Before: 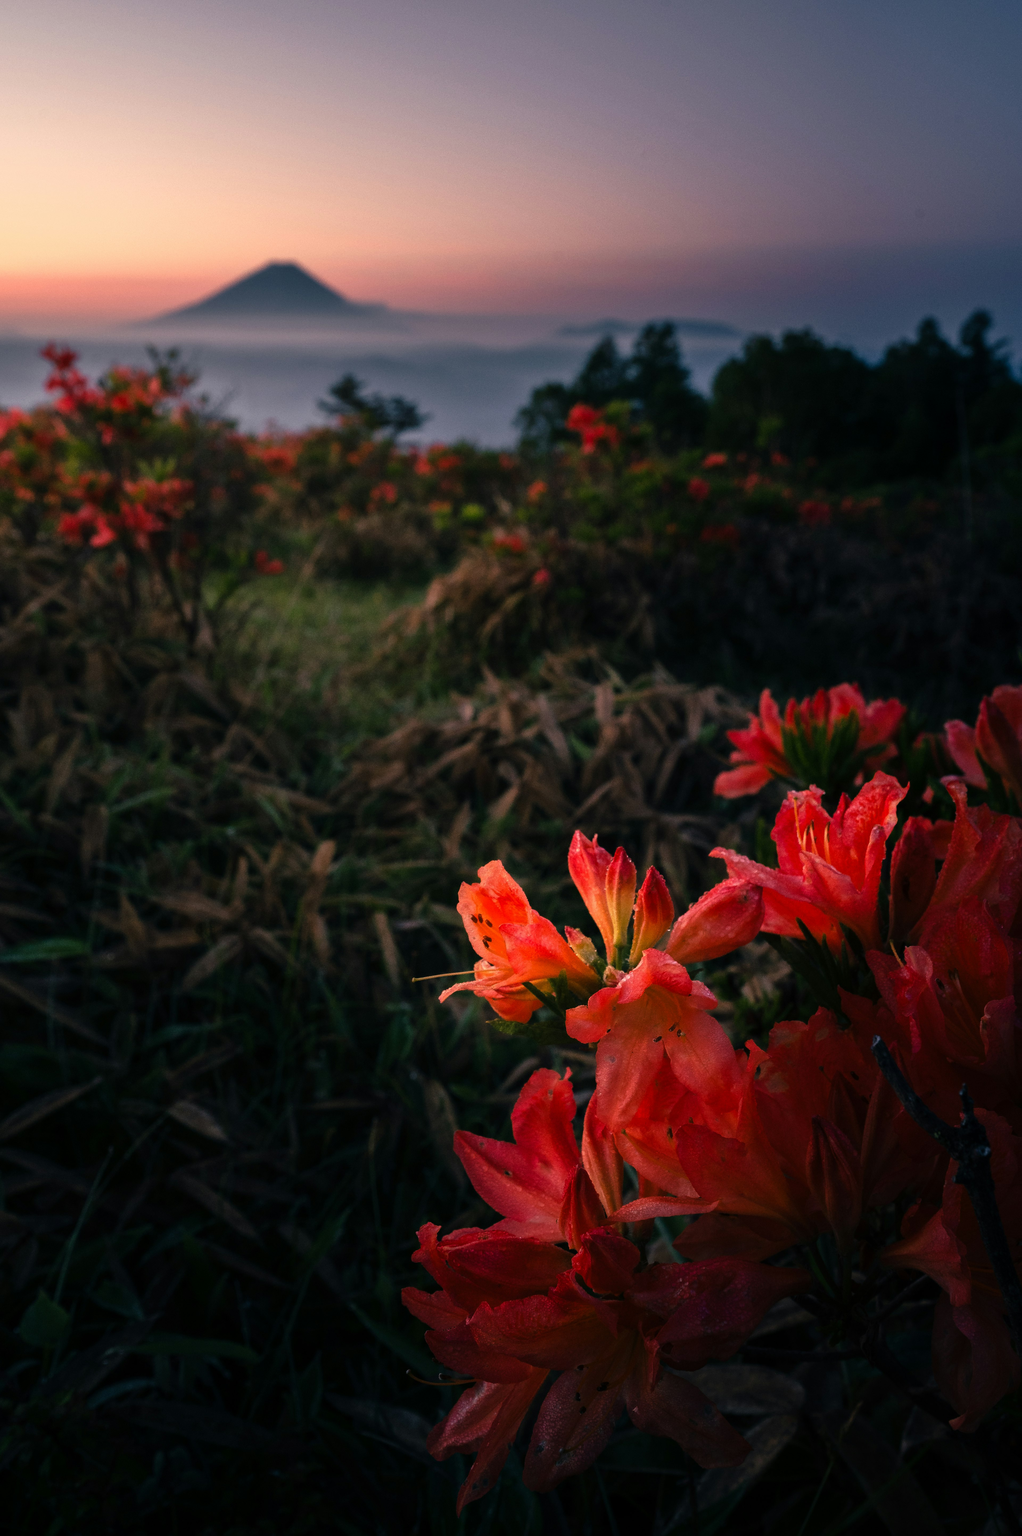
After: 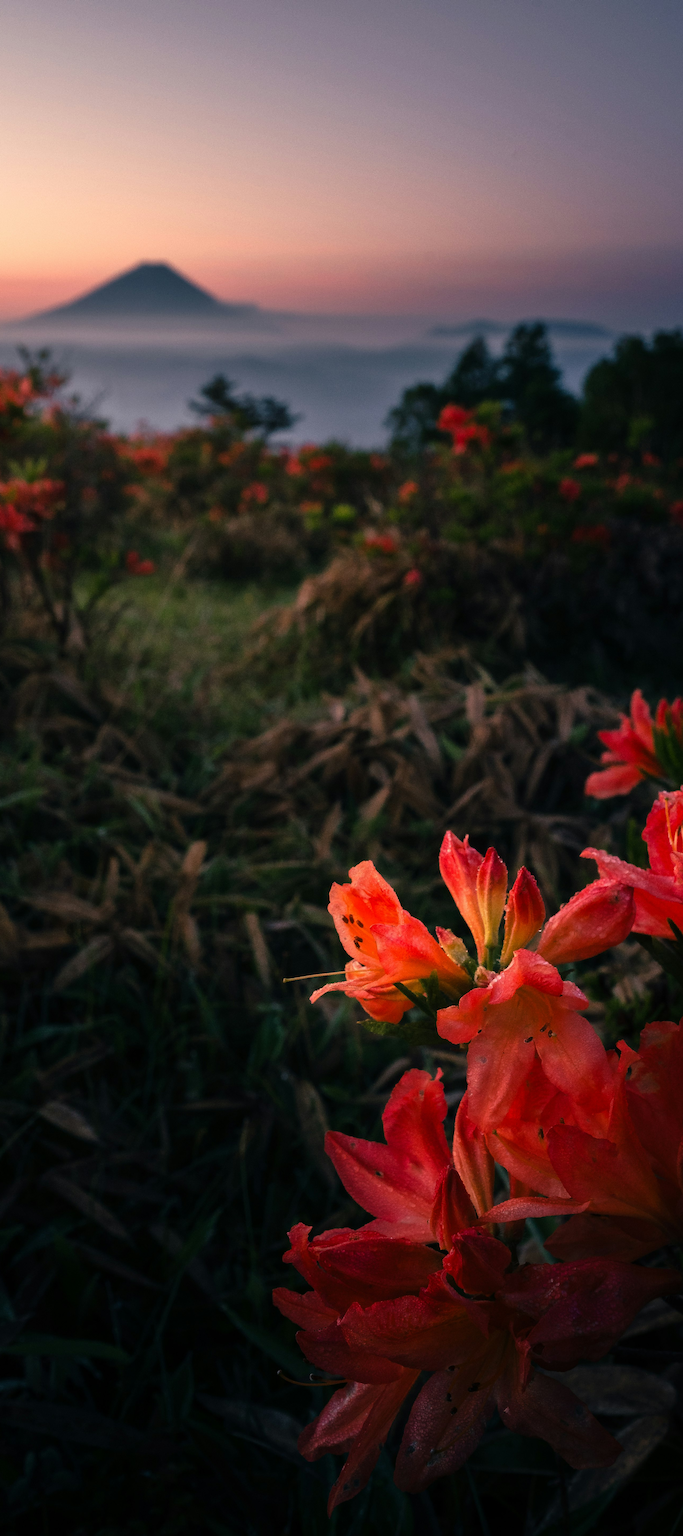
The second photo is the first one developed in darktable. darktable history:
crop and rotate: left 12.663%, right 20.418%
